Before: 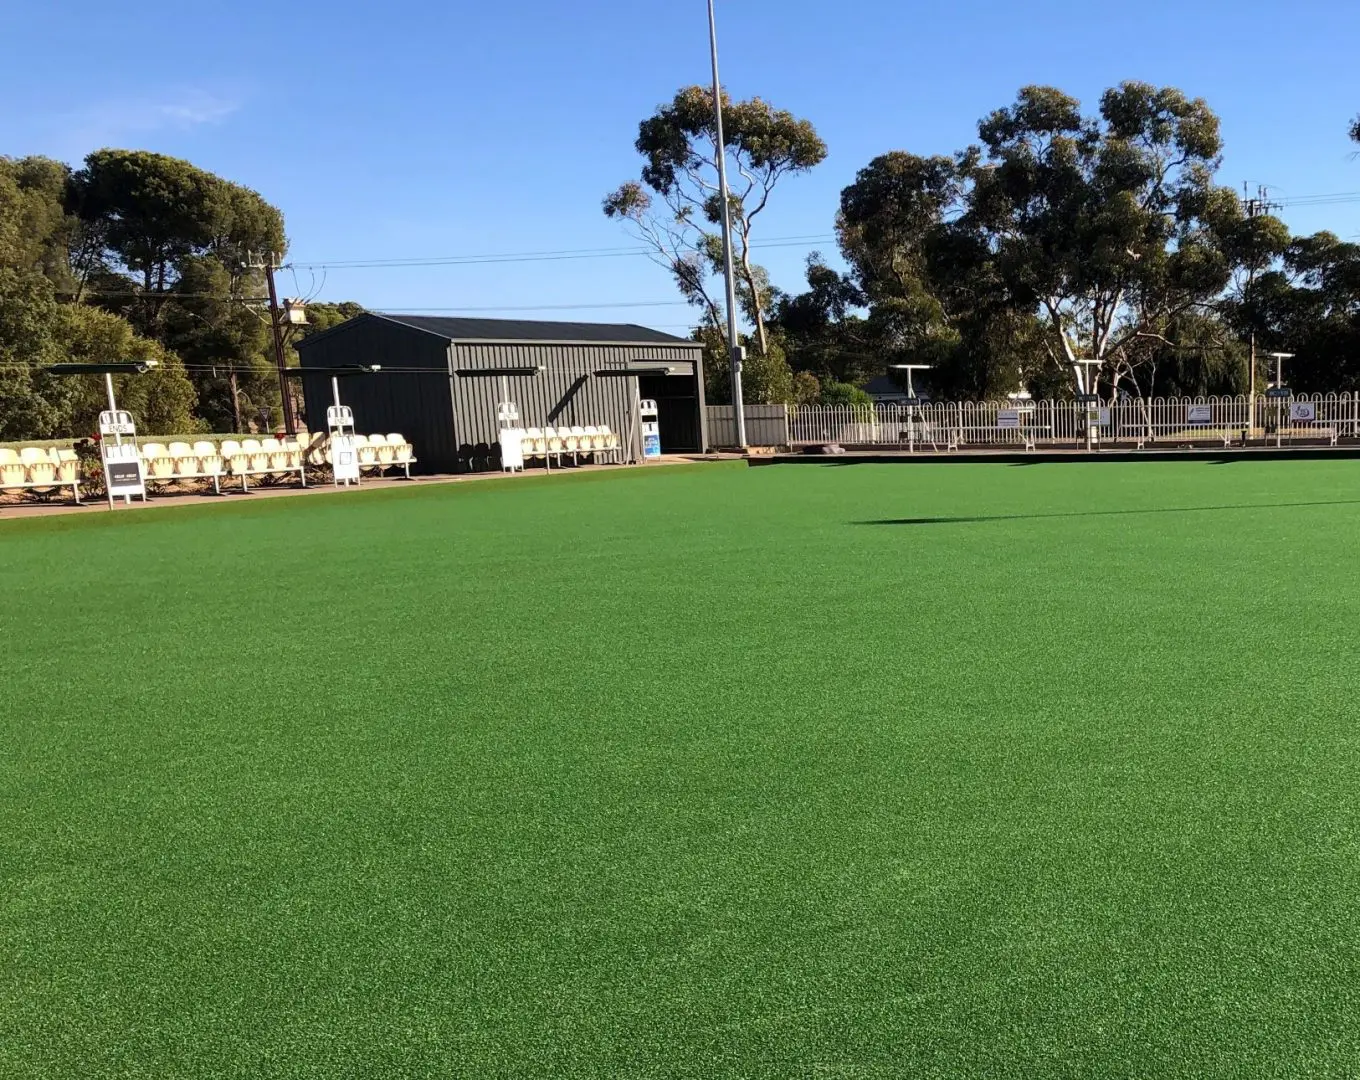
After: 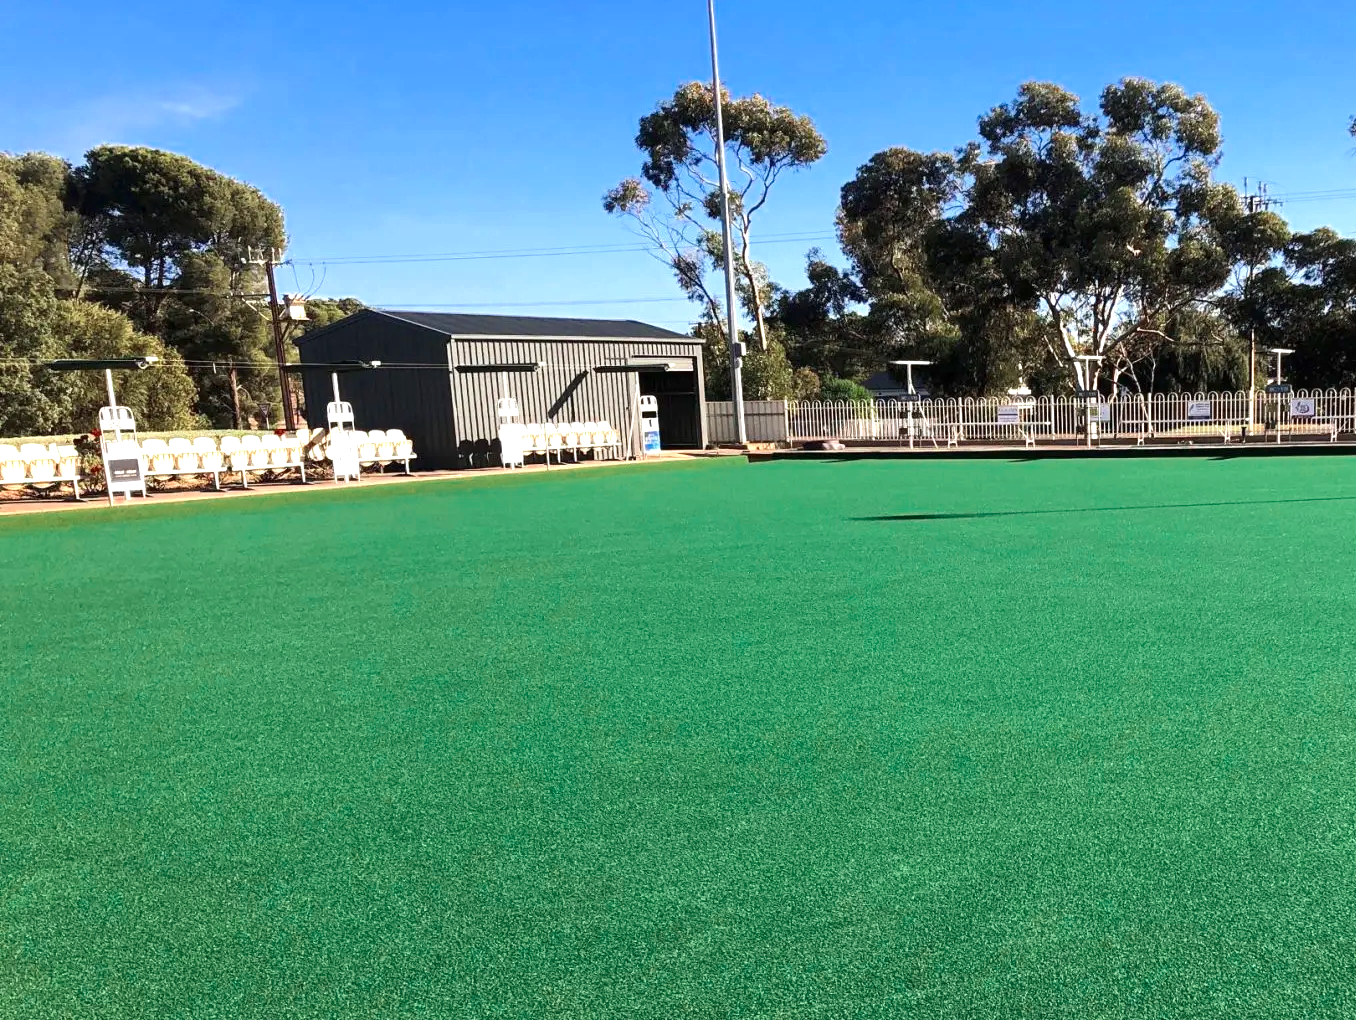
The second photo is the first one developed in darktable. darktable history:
exposure: black level correction 0, exposure 1 EV, compensate exposure bias true, compensate highlight preservation false
crop: top 0.448%, right 0.264%, bottom 5.045%
contrast brightness saturation: contrast 0.08, saturation 0.2
color zones: curves: ch0 [(0, 0.5) (0.125, 0.4) (0.25, 0.5) (0.375, 0.4) (0.5, 0.4) (0.625, 0.35) (0.75, 0.35) (0.875, 0.5)]; ch1 [(0, 0.35) (0.125, 0.45) (0.25, 0.35) (0.375, 0.35) (0.5, 0.35) (0.625, 0.35) (0.75, 0.45) (0.875, 0.35)]; ch2 [(0, 0.6) (0.125, 0.5) (0.25, 0.5) (0.375, 0.6) (0.5, 0.6) (0.625, 0.5) (0.75, 0.5) (0.875, 0.5)]
tone equalizer: on, module defaults
